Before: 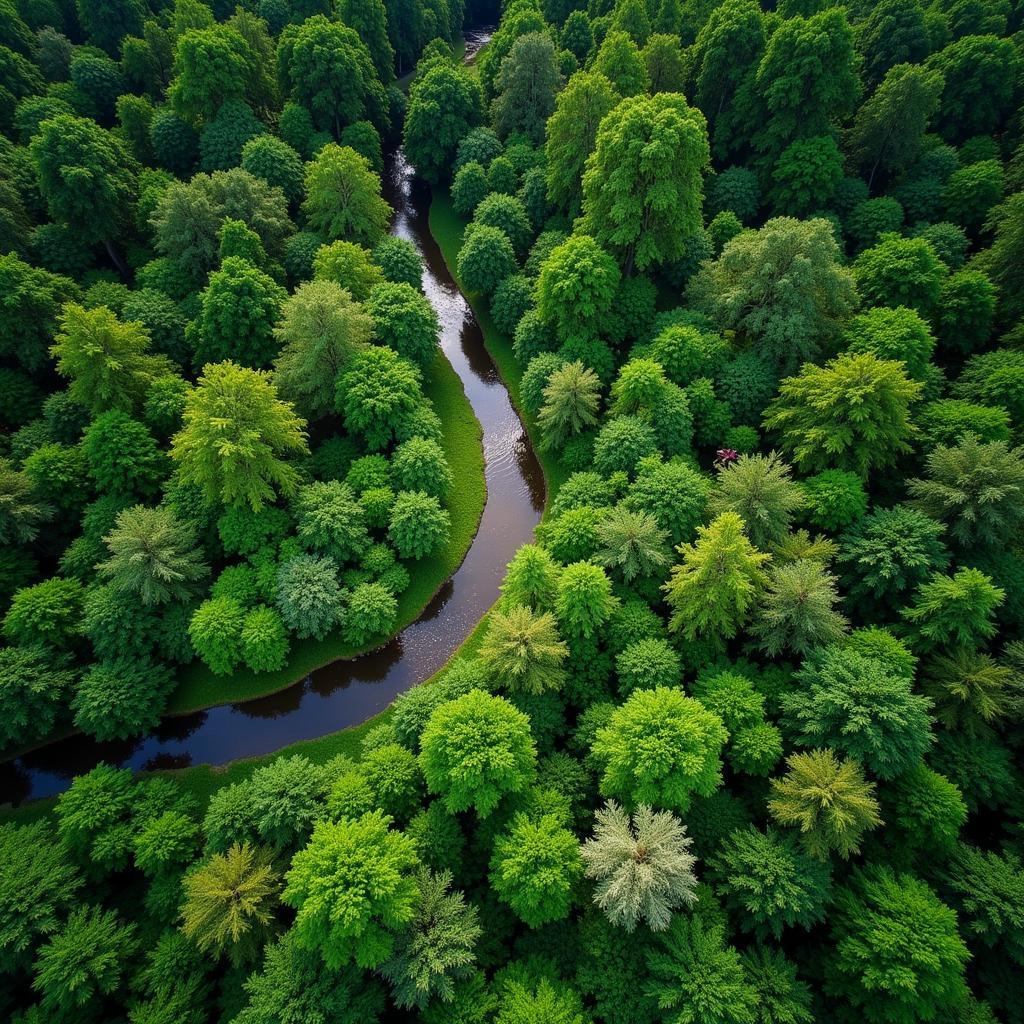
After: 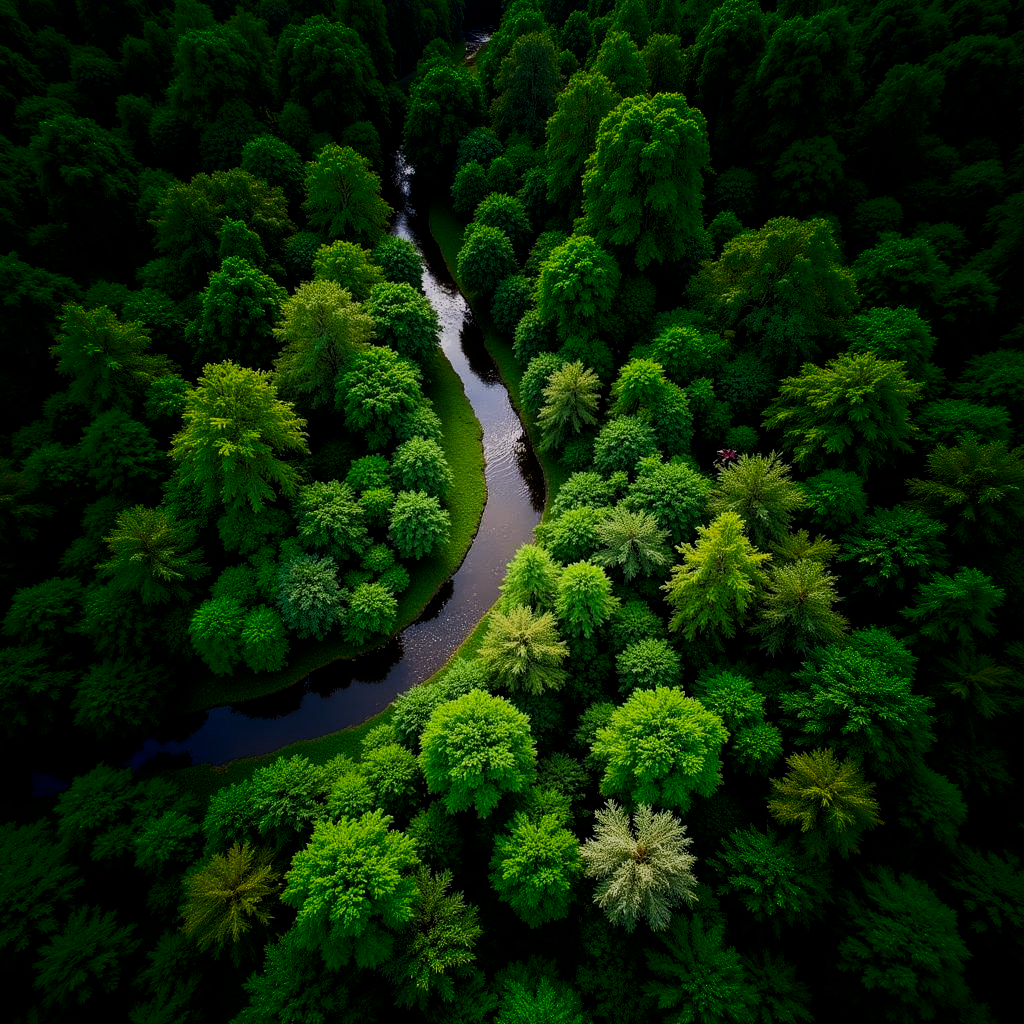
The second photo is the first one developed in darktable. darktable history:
filmic rgb: black relative exposure -5.14 EV, white relative exposure 4 EV, threshold 3 EV, hardness 2.89, contrast 1.388, highlights saturation mix -30.8%, enable highlight reconstruction true
shadows and highlights: shadows -69.98, highlights 35.4, soften with gaussian
